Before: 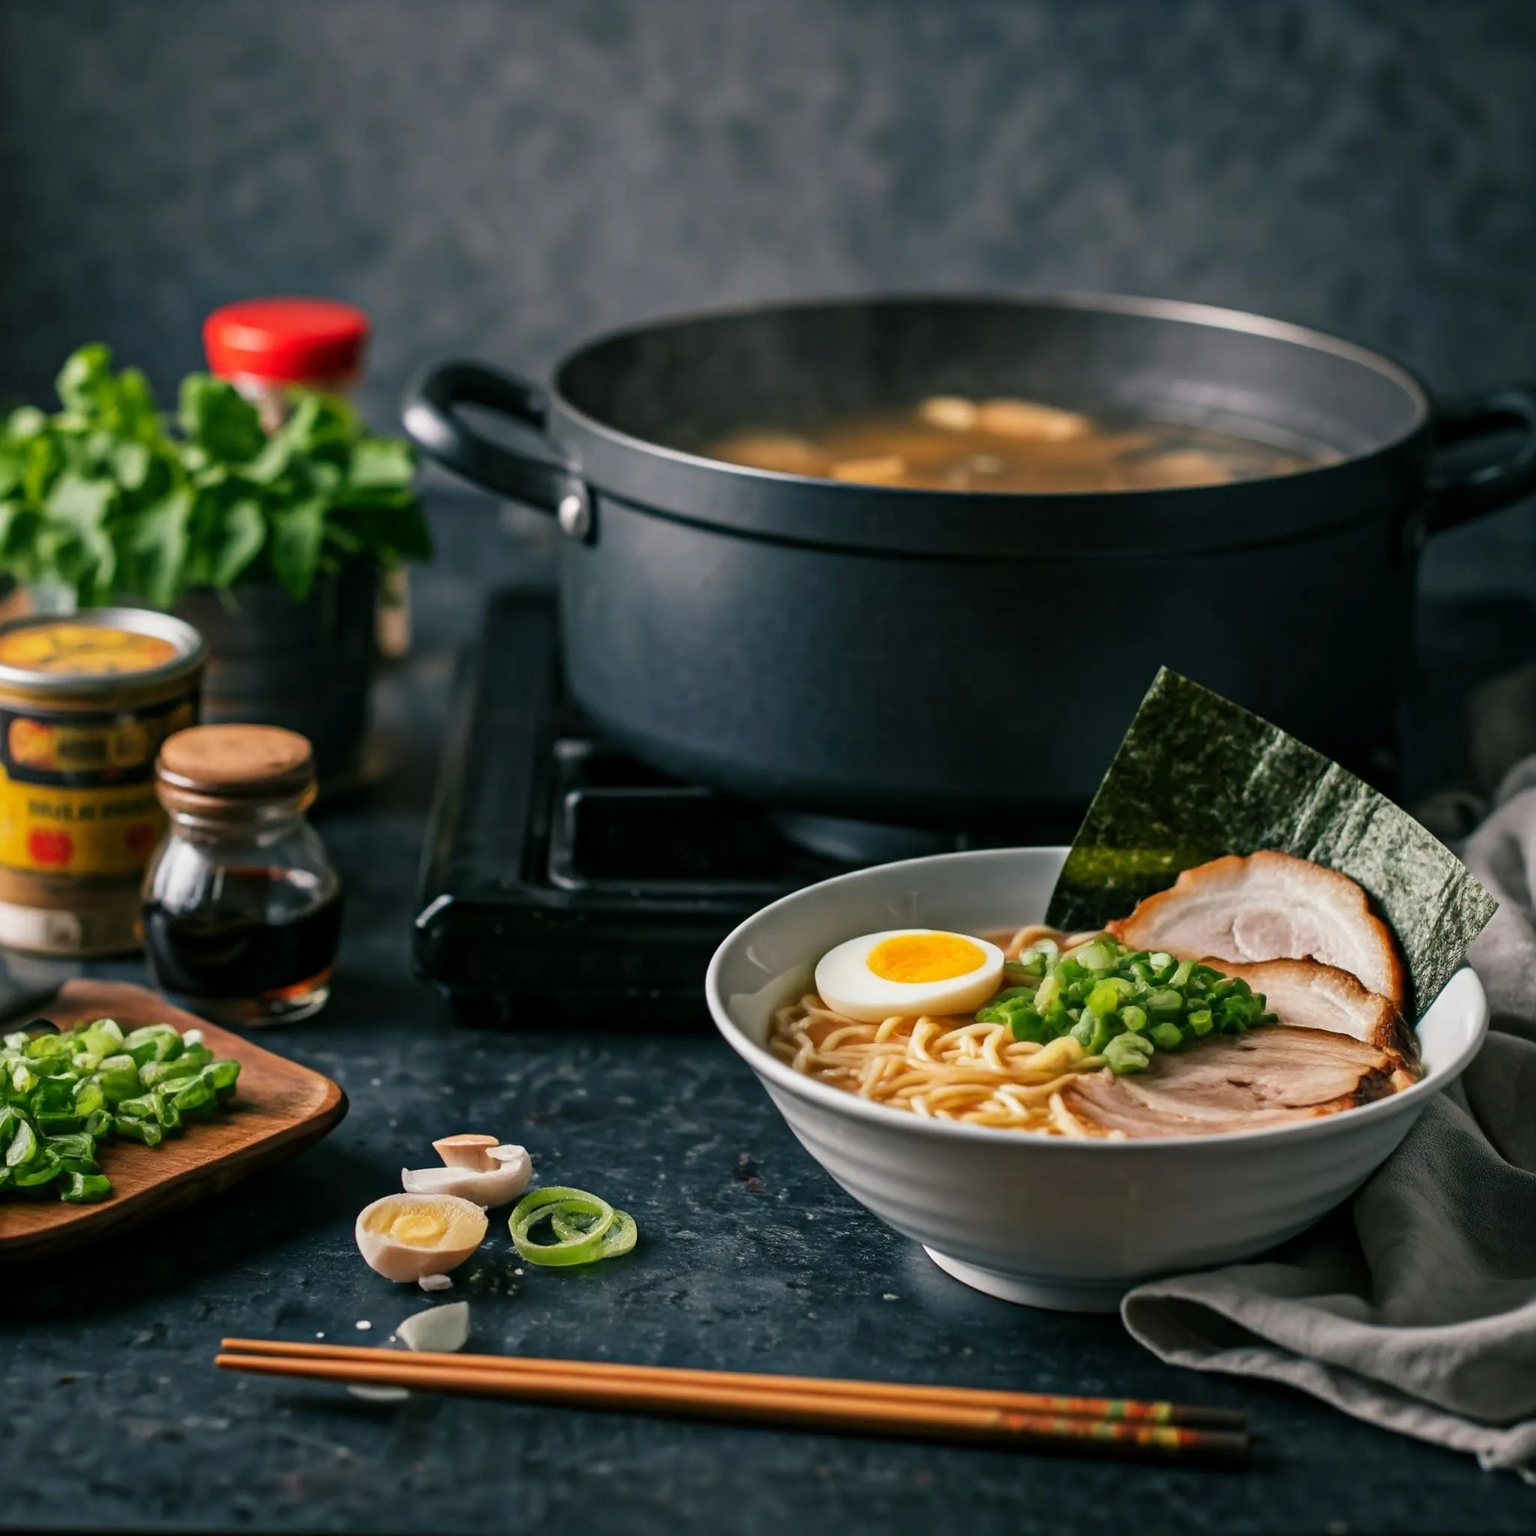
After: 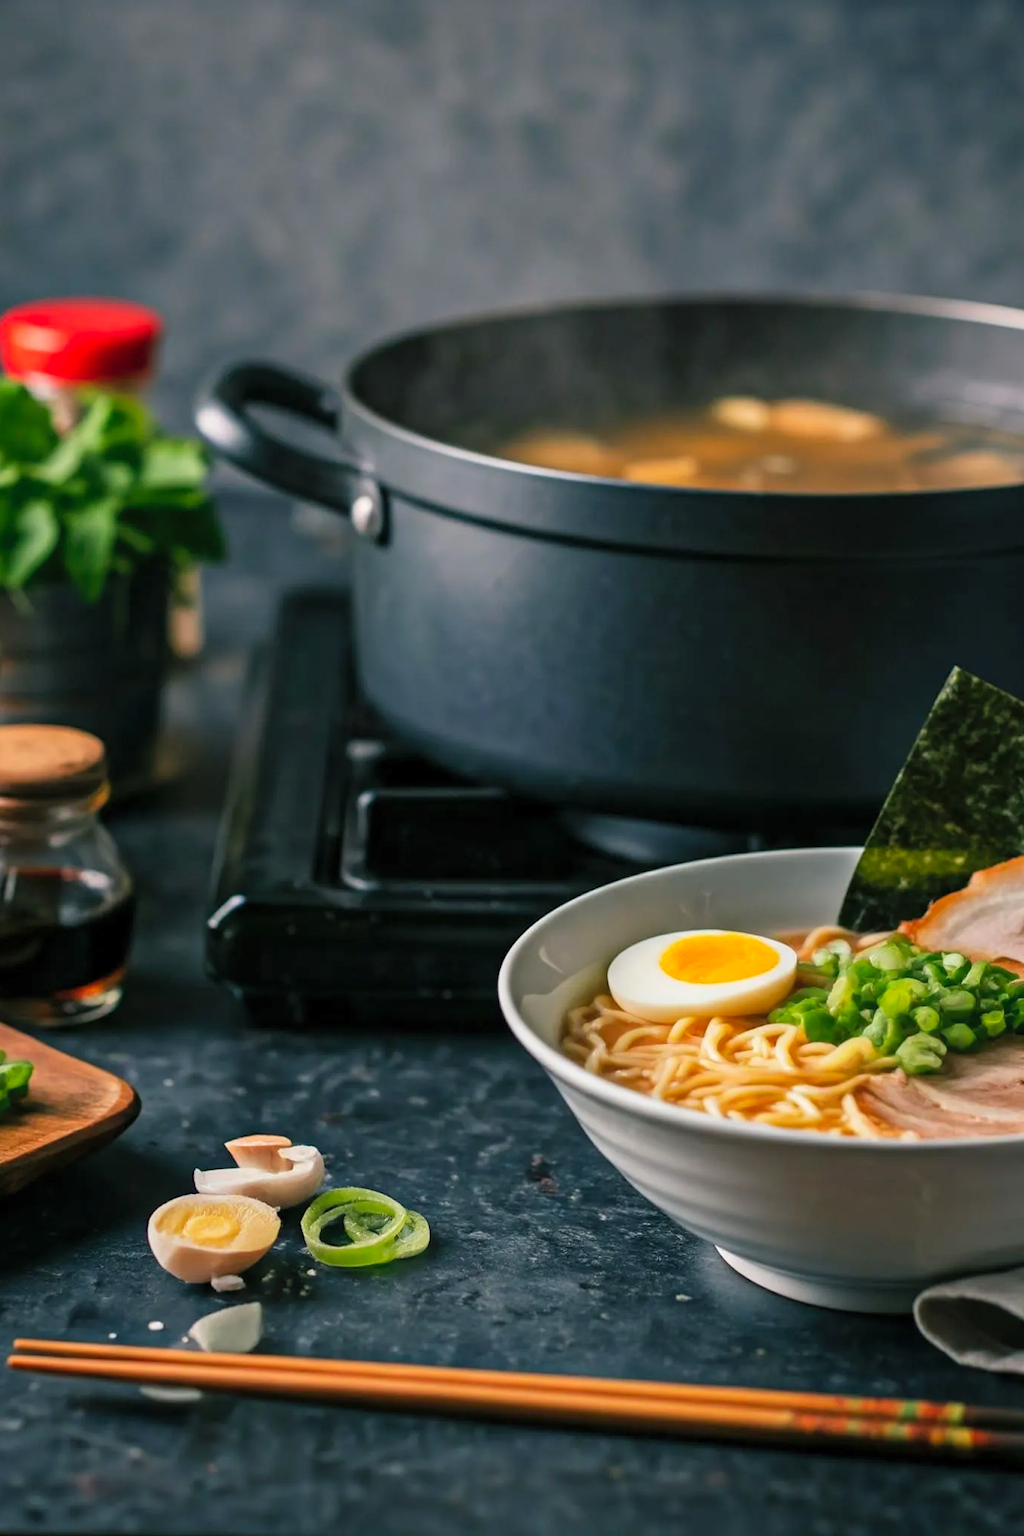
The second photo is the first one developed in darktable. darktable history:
crop and rotate: left 13.537%, right 19.796%
contrast brightness saturation: brightness 0.09, saturation 0.19
